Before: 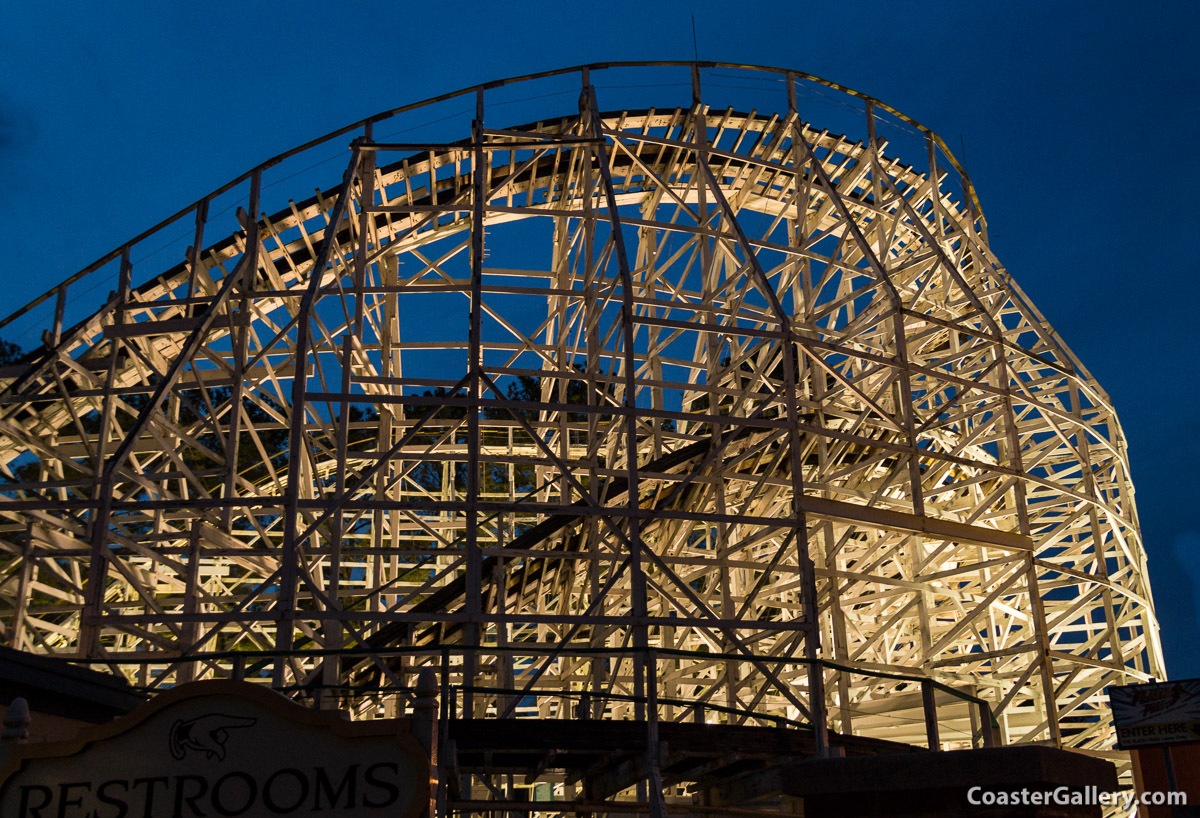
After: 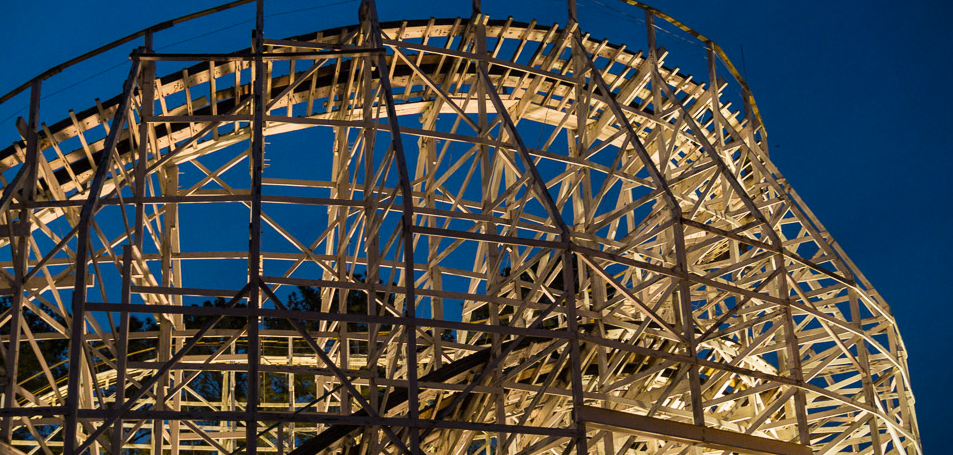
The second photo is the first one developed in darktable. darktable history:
vibrance: on, module defaults
crop: left 18.38%, top 11.092%, right 2.134%, bottom 33.217%
vignetting: fall-off start 97.23%, saturation -0.024, center (-0.033, -0.042), width/height ratio 1.179, unbound false
